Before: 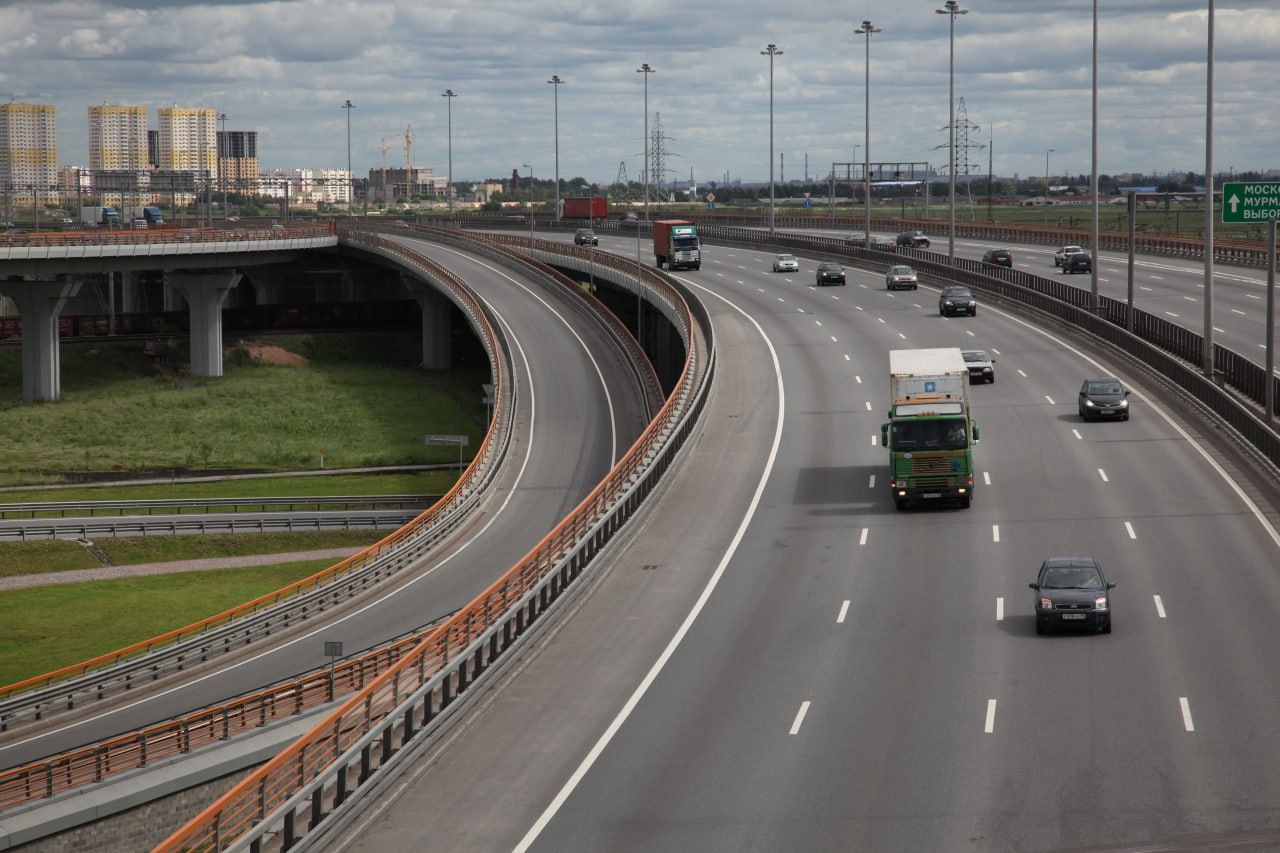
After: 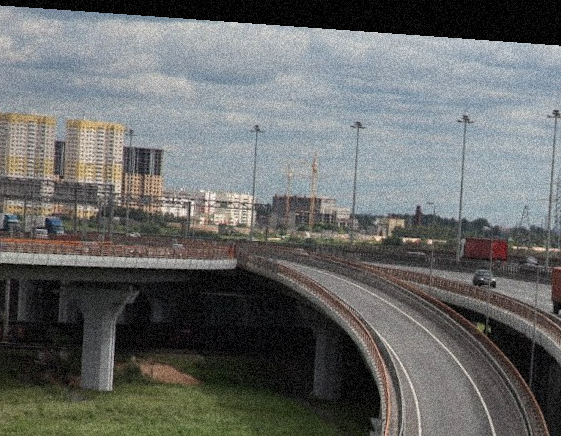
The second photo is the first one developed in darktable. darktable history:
grain: coarseness 46.9 ISO, strength 50.21%, mid-tones bias 0%
crop and rotate: left 10.817%, top 0.062%, right 47.194%, bottom 53.626%
rotate and perspective: rotation 4.1°, automatic cropping off
shadows and highlights: soften with gaussian
